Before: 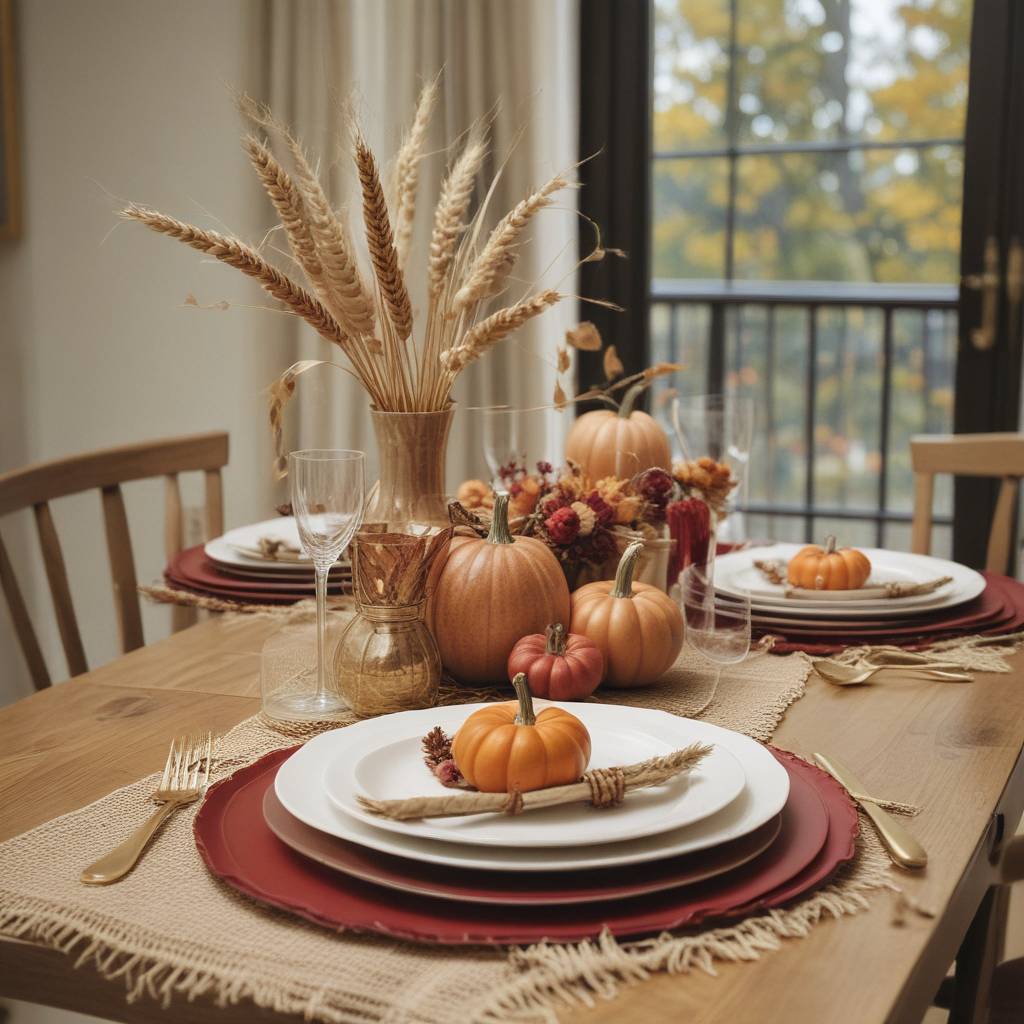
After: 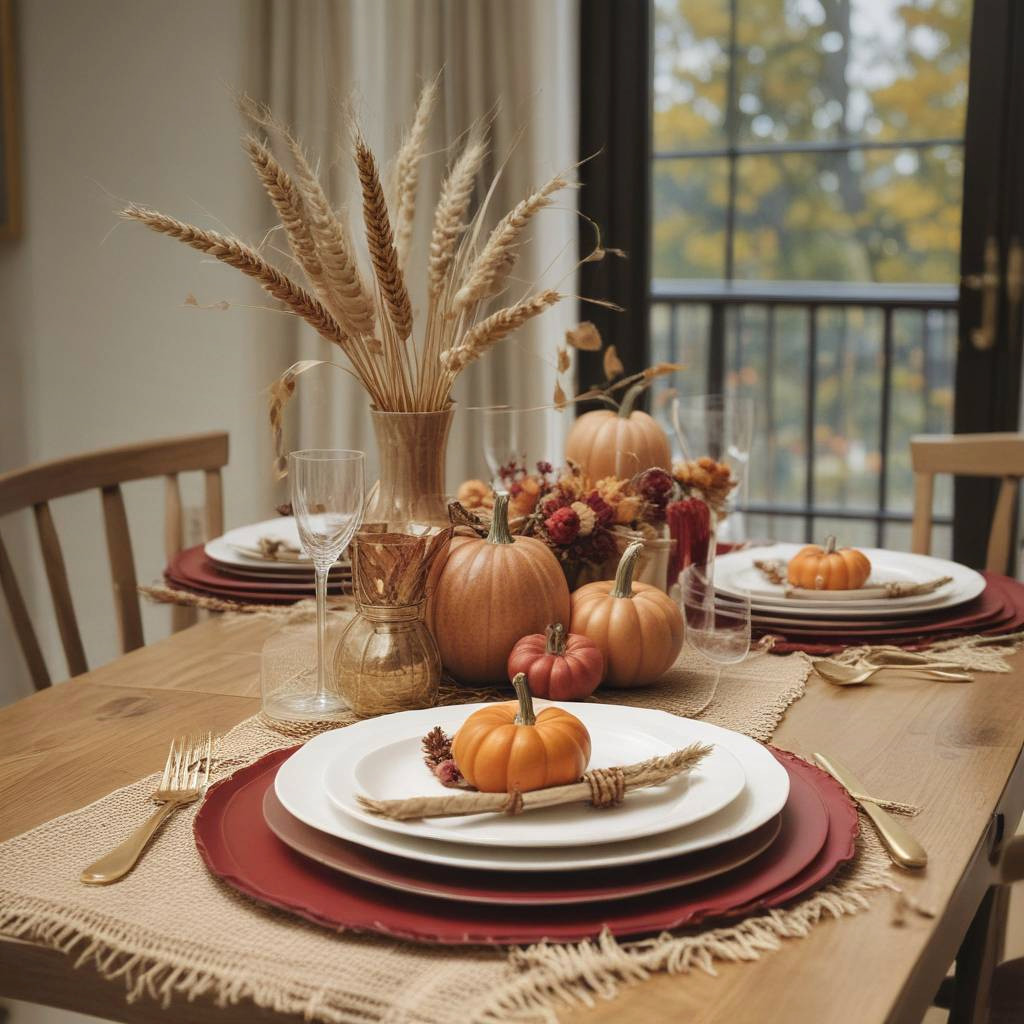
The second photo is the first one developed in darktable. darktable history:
exposure: exposure 0.2 EV, compensate highlight preservation false
graduated density: on, module defaults
